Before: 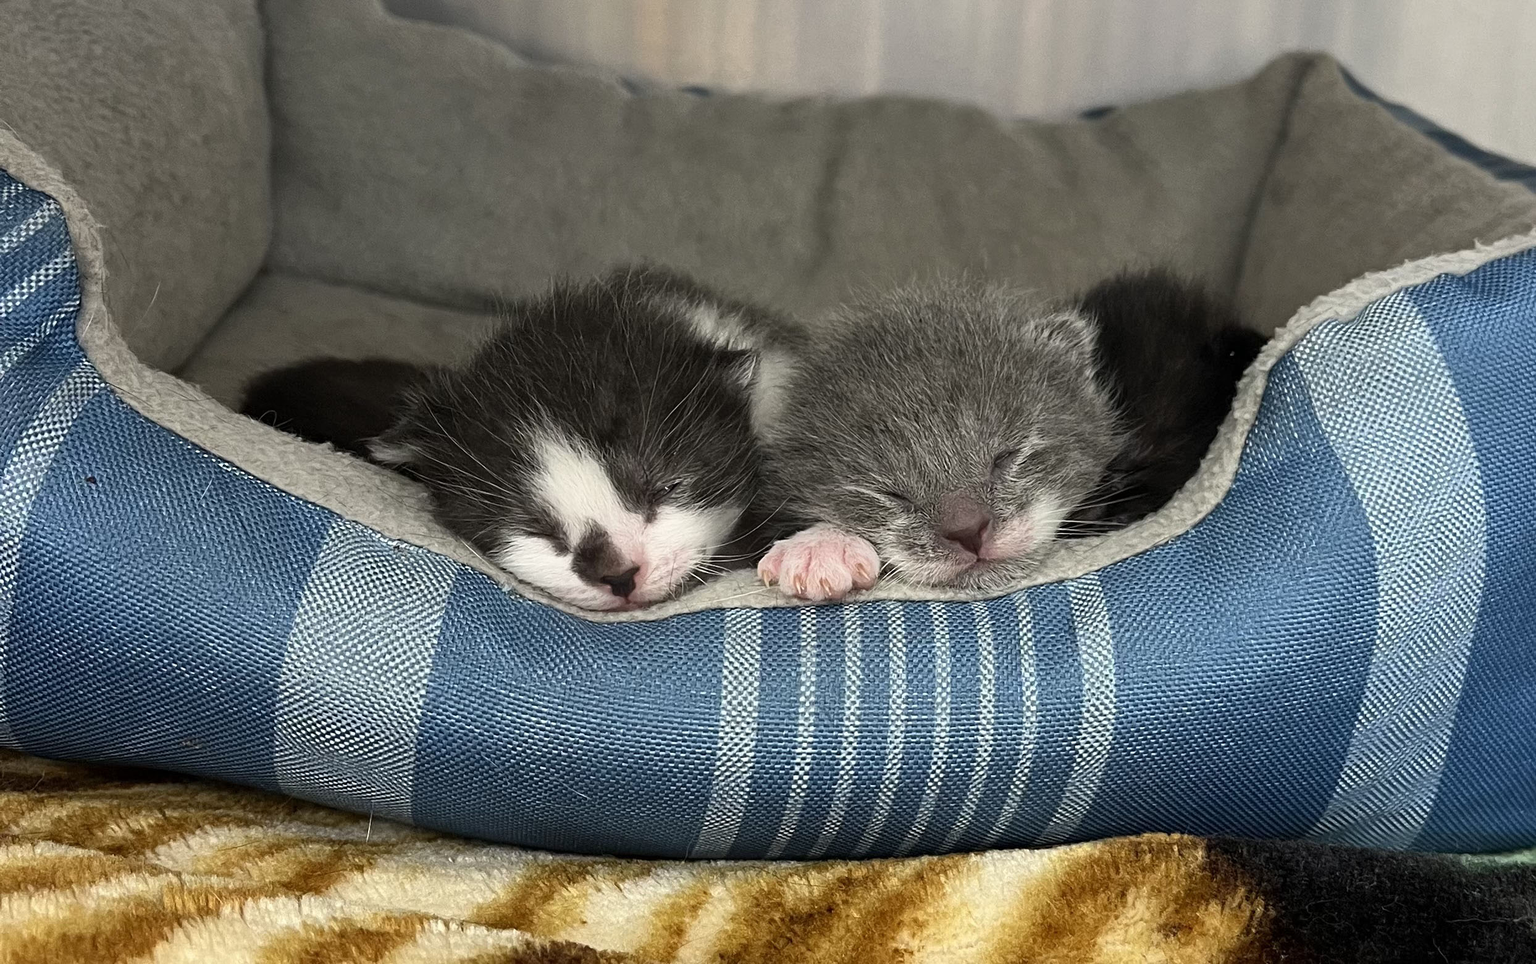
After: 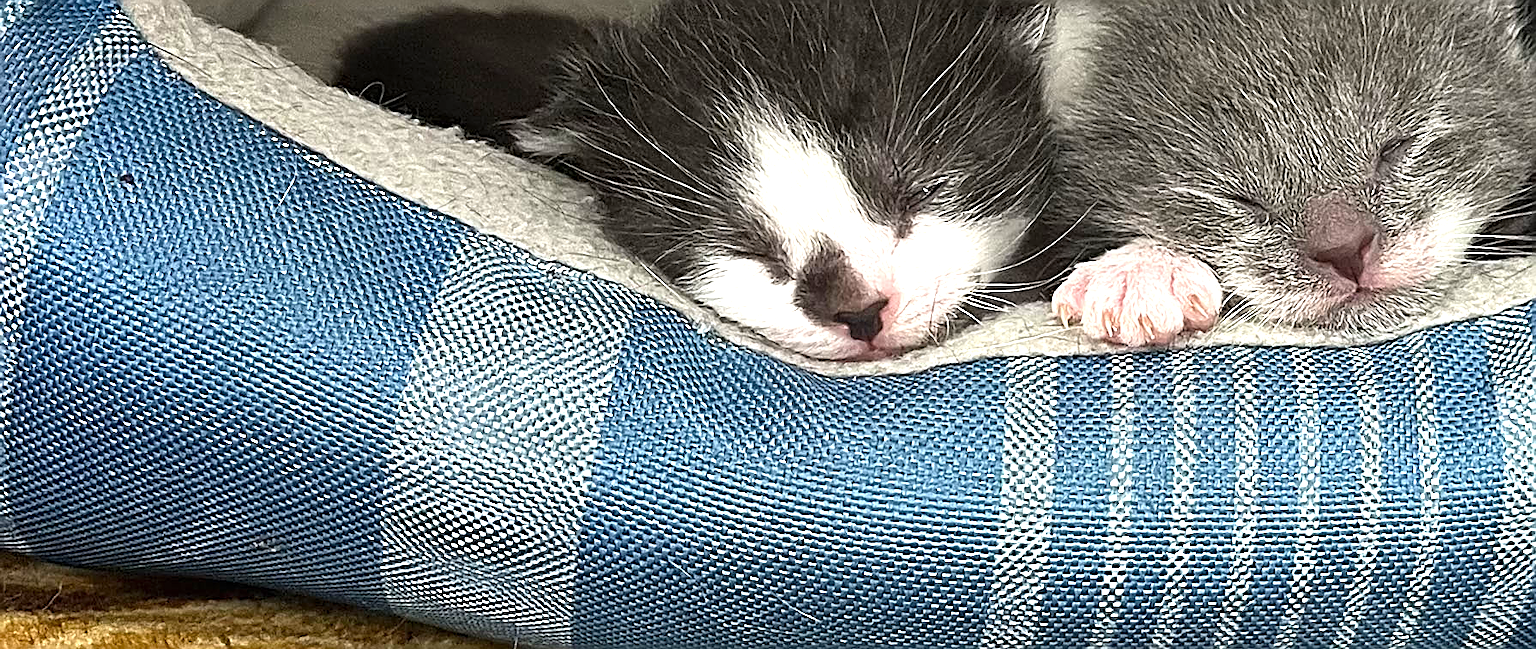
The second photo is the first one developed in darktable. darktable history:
sharpen: amount 1
crop: top 36.498%, right 27.964%, bottom 14.995%
exposure: black level correction 0, exposure 0.9 EV, compensate highlight preservation false
